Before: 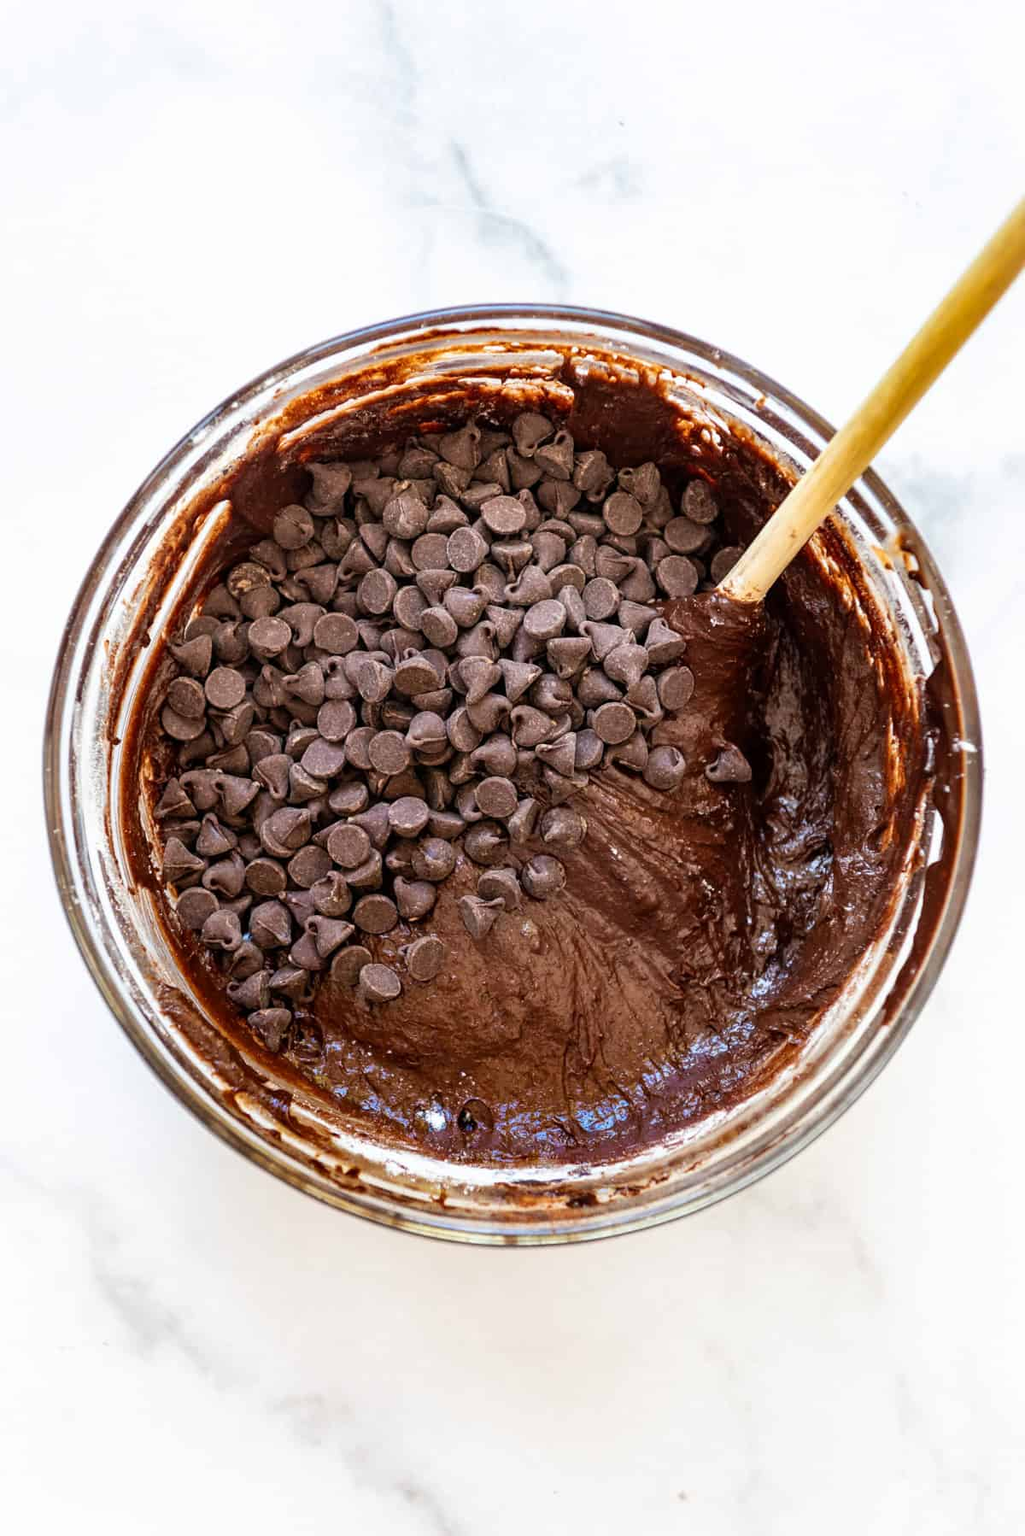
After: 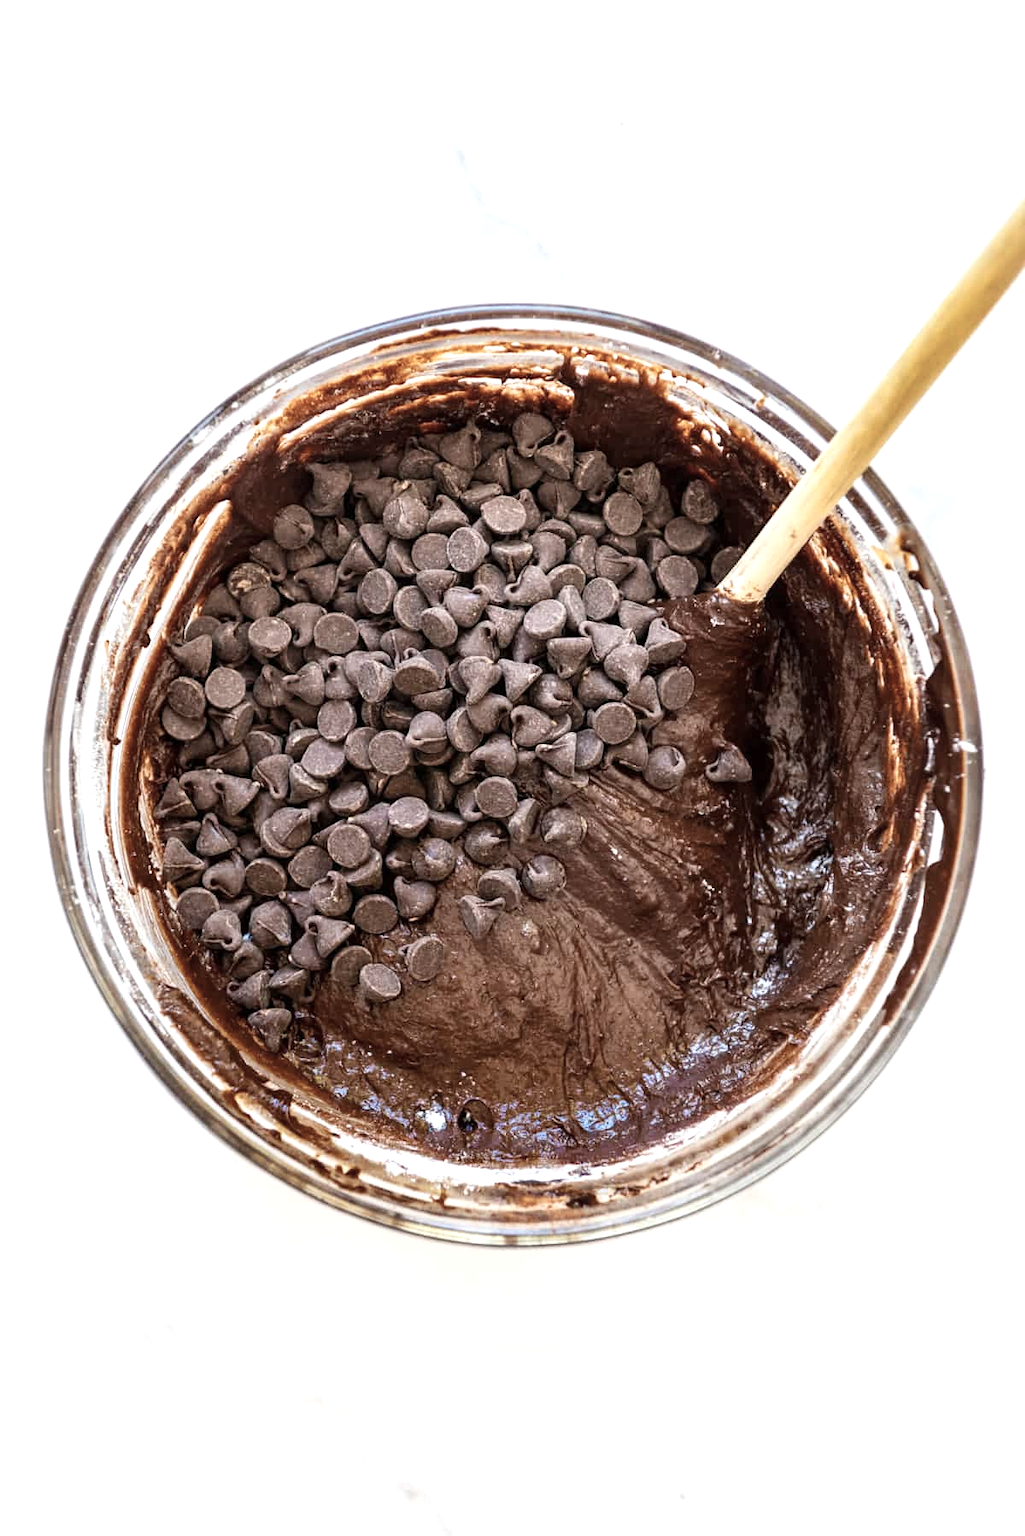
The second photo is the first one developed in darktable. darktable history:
exposure: exposure 0.406 EV, compensate highlight preservation false
base curve: curves: ch0 [(0, 0) (0.283, 0.295) (1, 1)], preserve colors none
contrast brightness saturation: contrast 0.098, saturation -0.376
